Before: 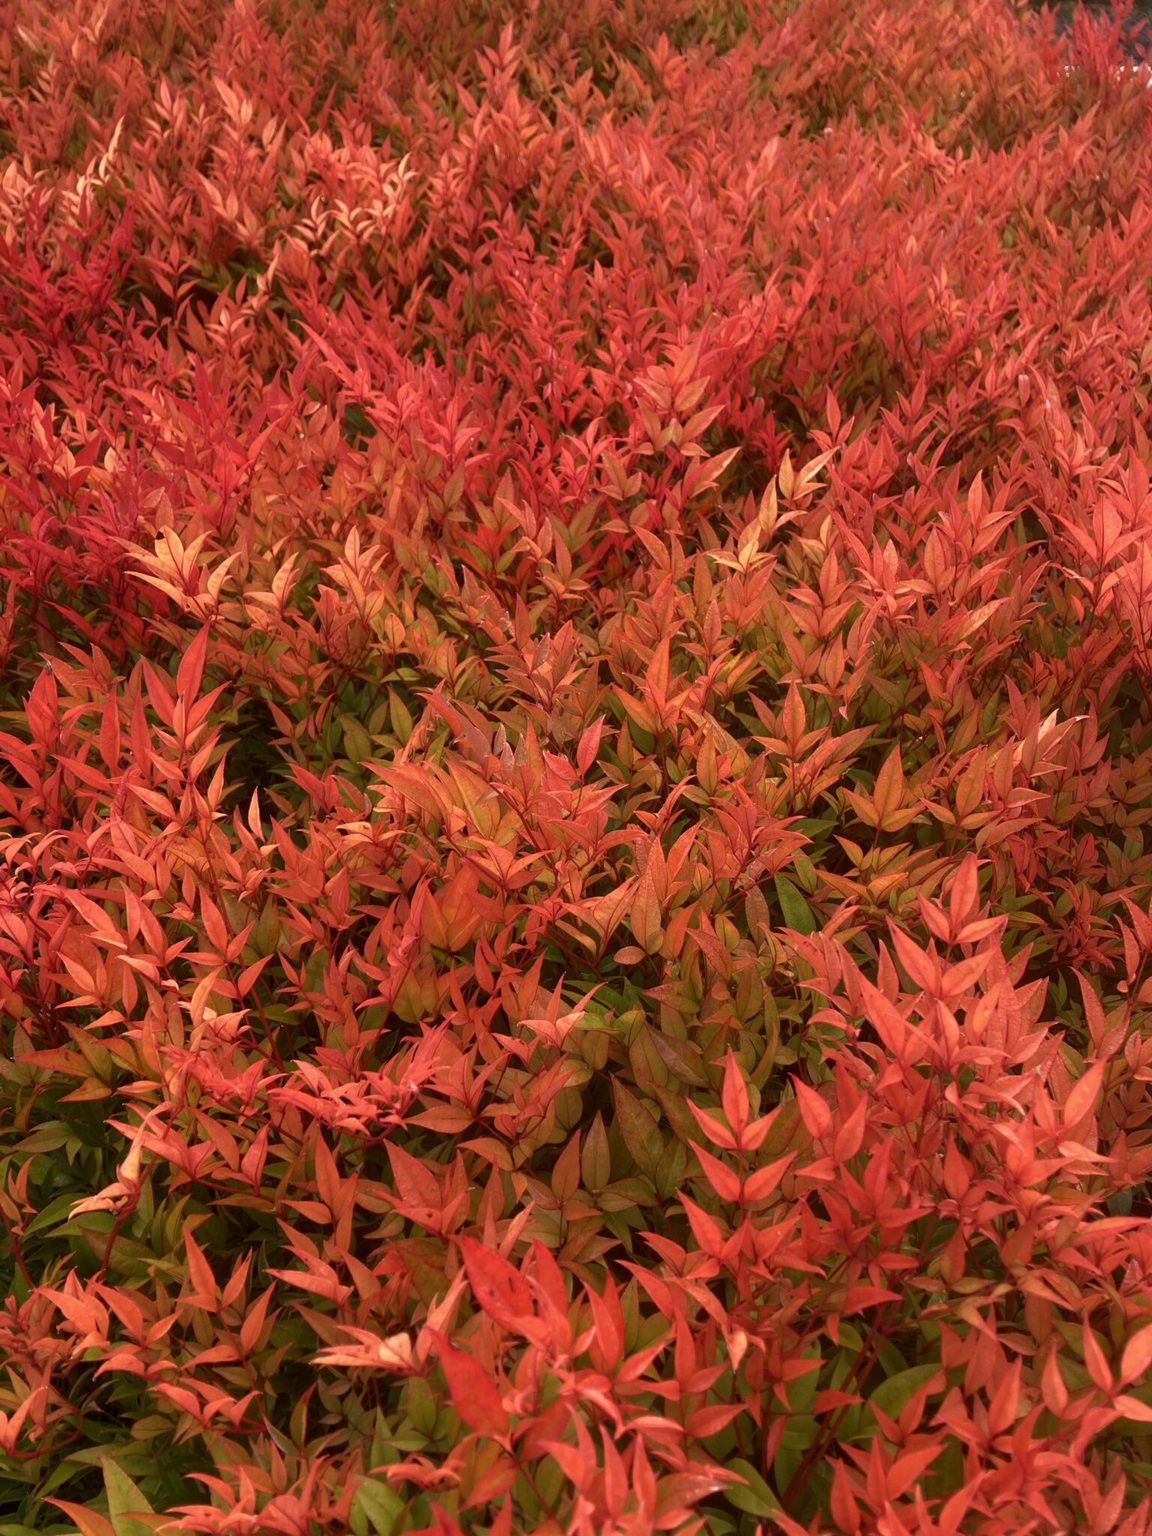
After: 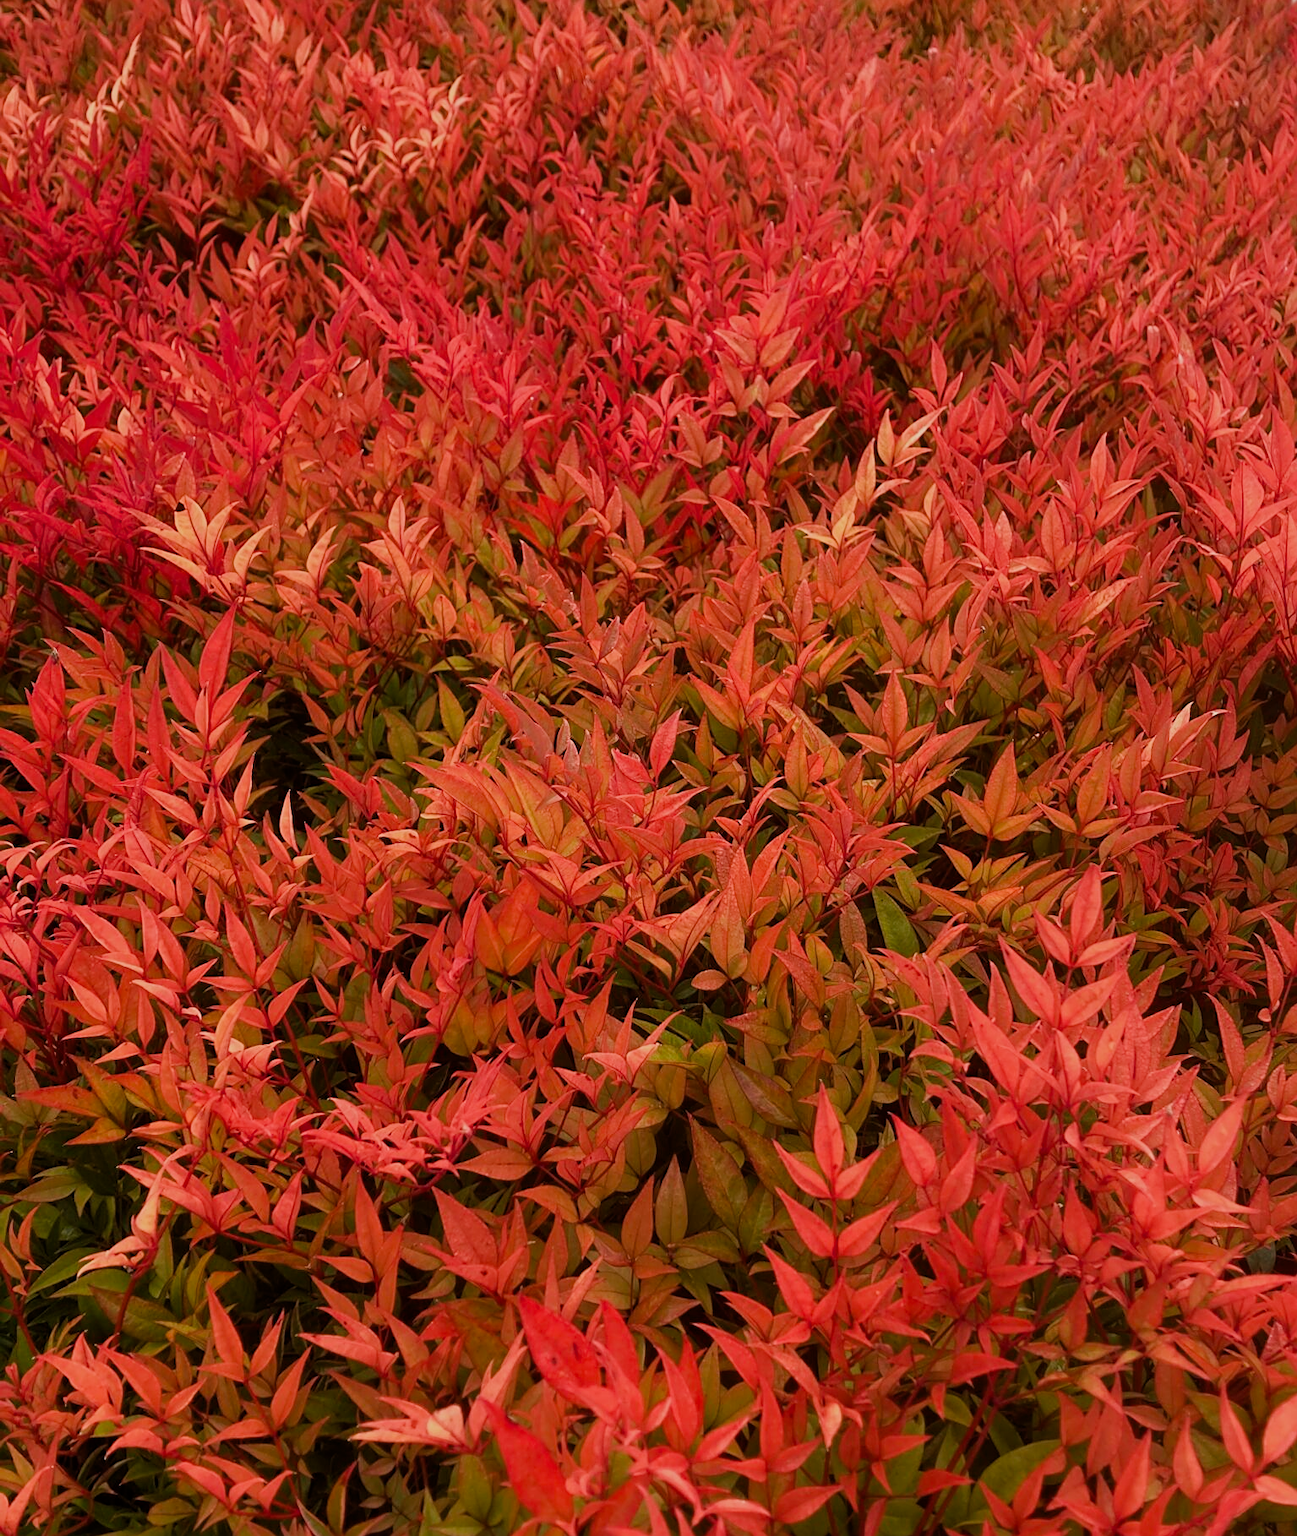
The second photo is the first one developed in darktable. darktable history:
crop and rotate: top 5.609%, bottom 5.609%
sharpen: on, module defaults
filmic rgb: black relative exposure -7.65 EV, white relative exposure 4.56 EV, hardness 3.61
